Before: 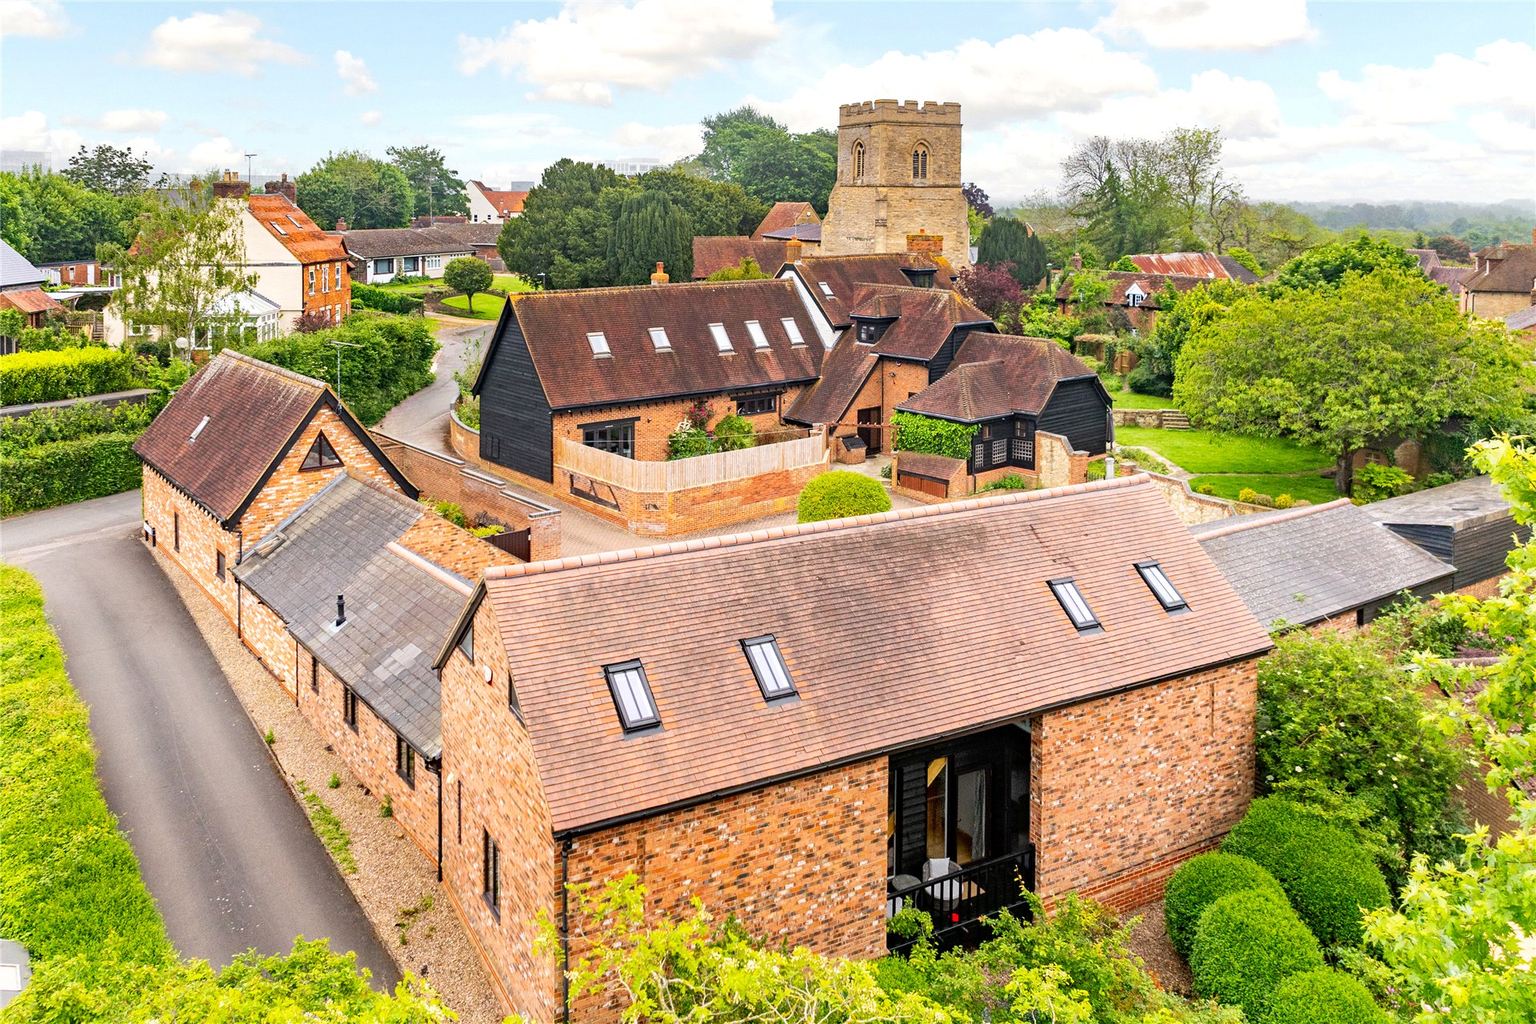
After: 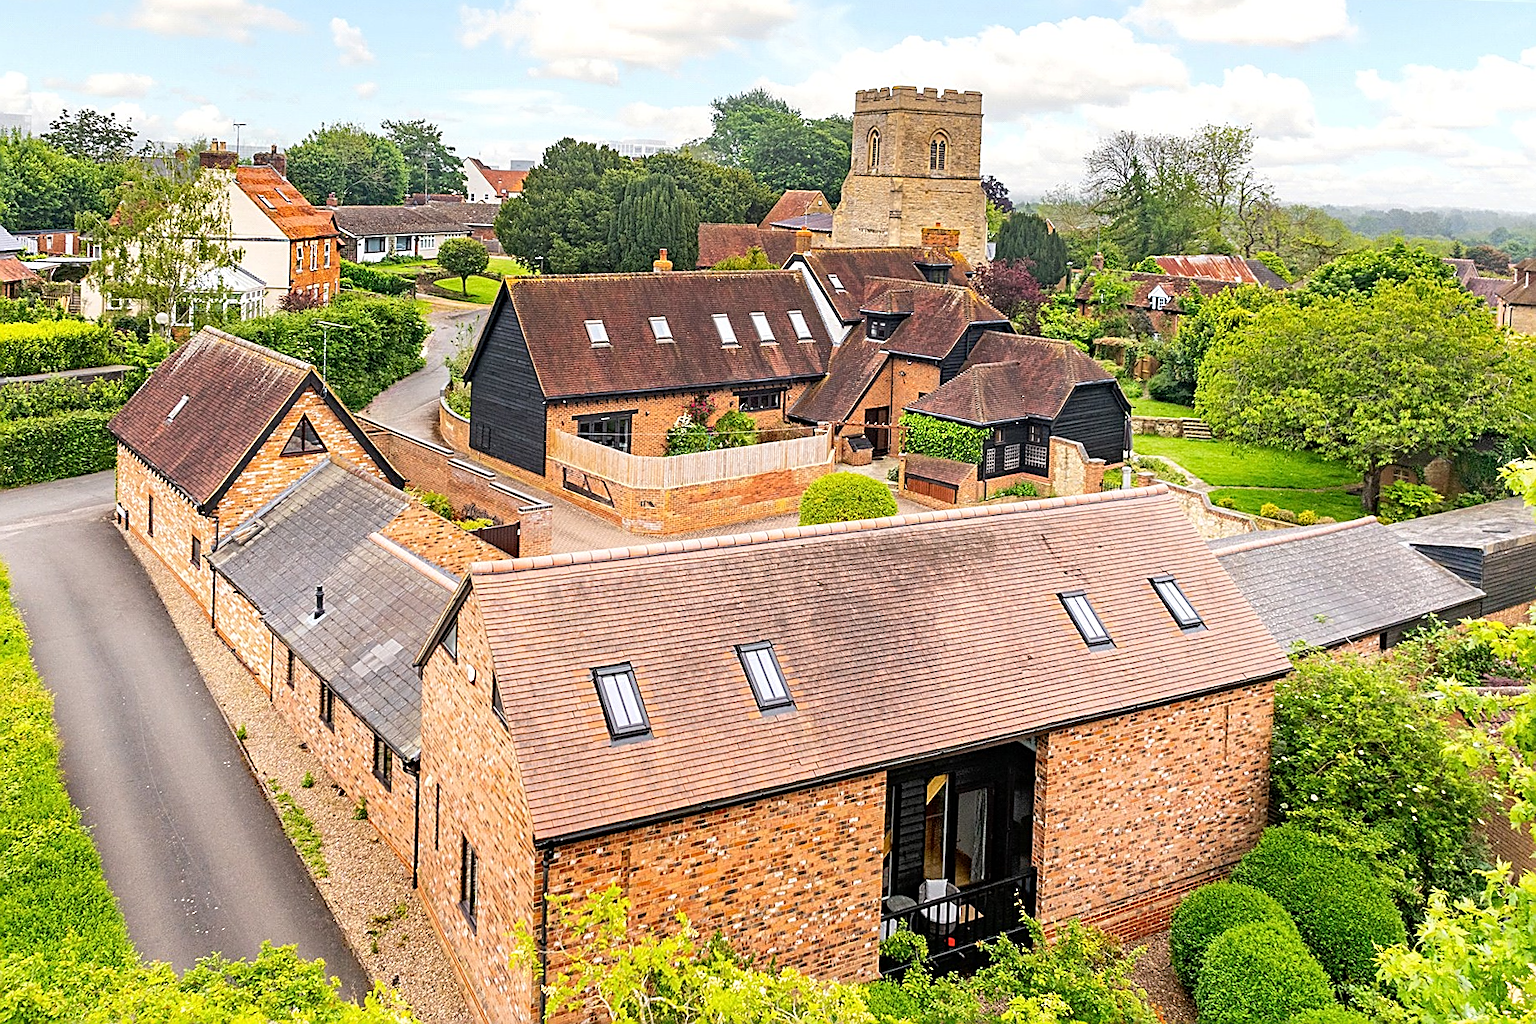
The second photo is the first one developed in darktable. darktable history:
sharpen: amount 0.901
crop and rotate: angle -1.69°
white balance: emerald 1
